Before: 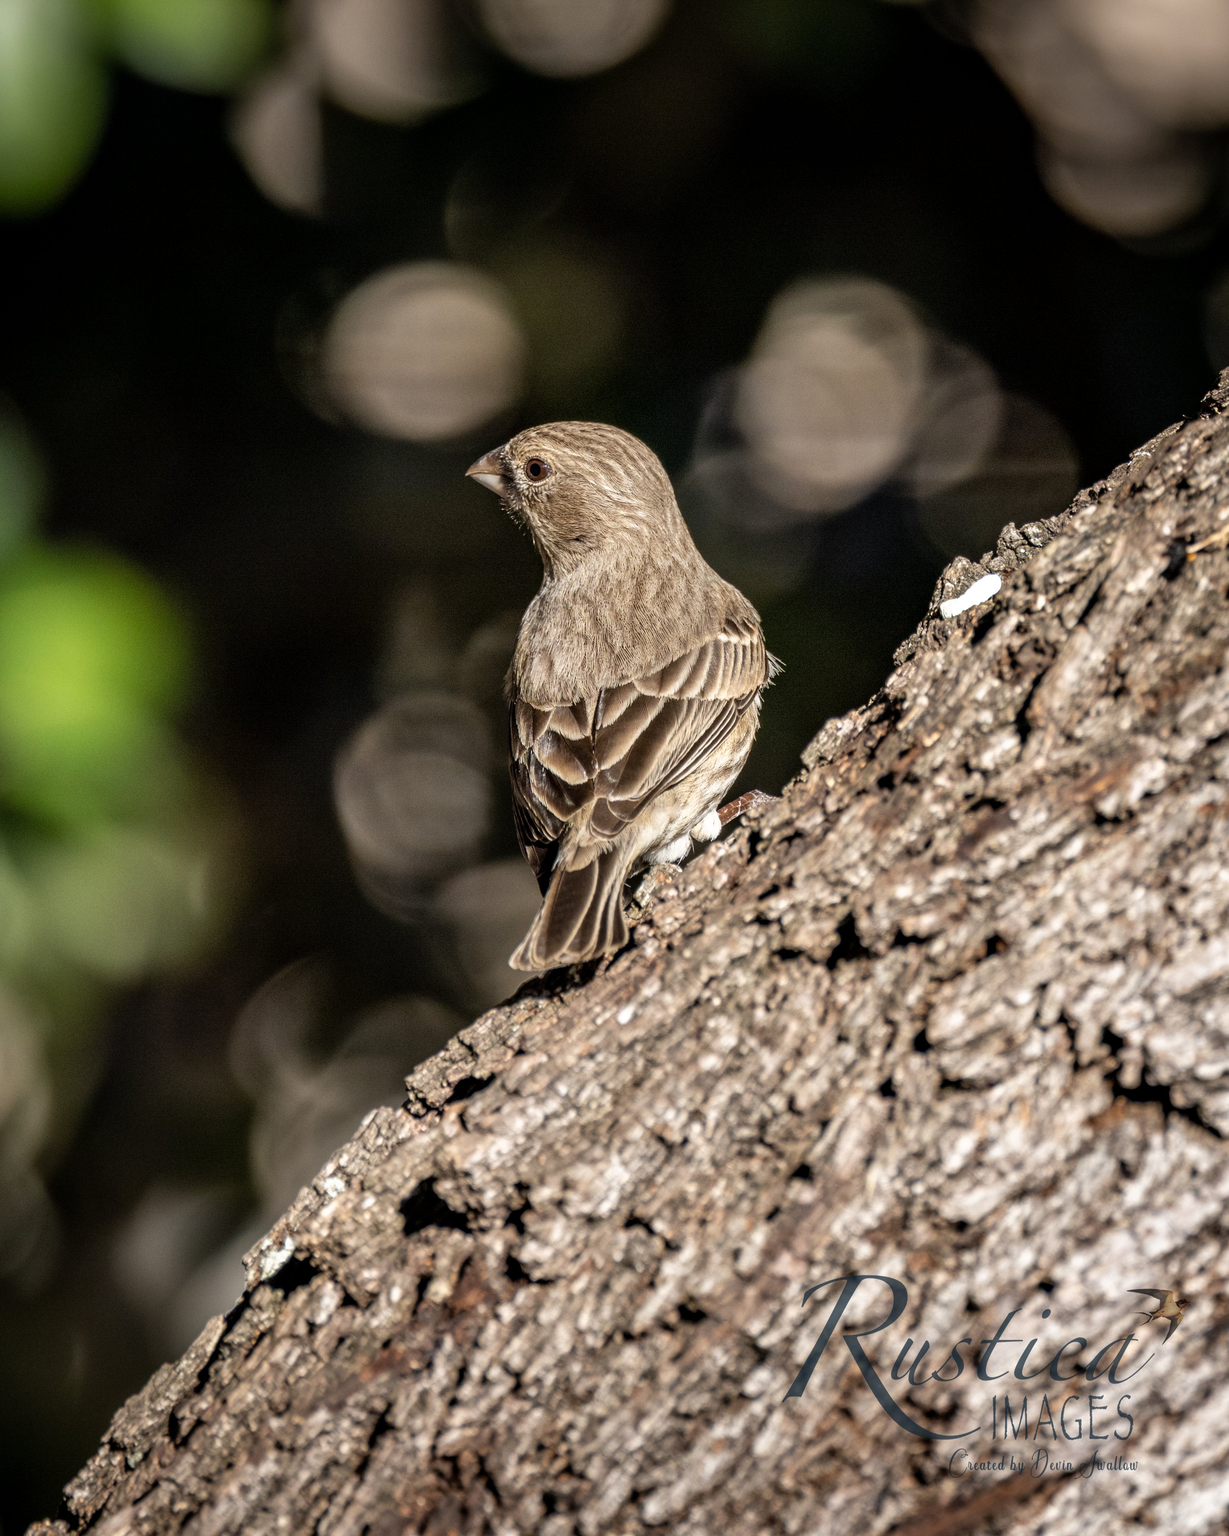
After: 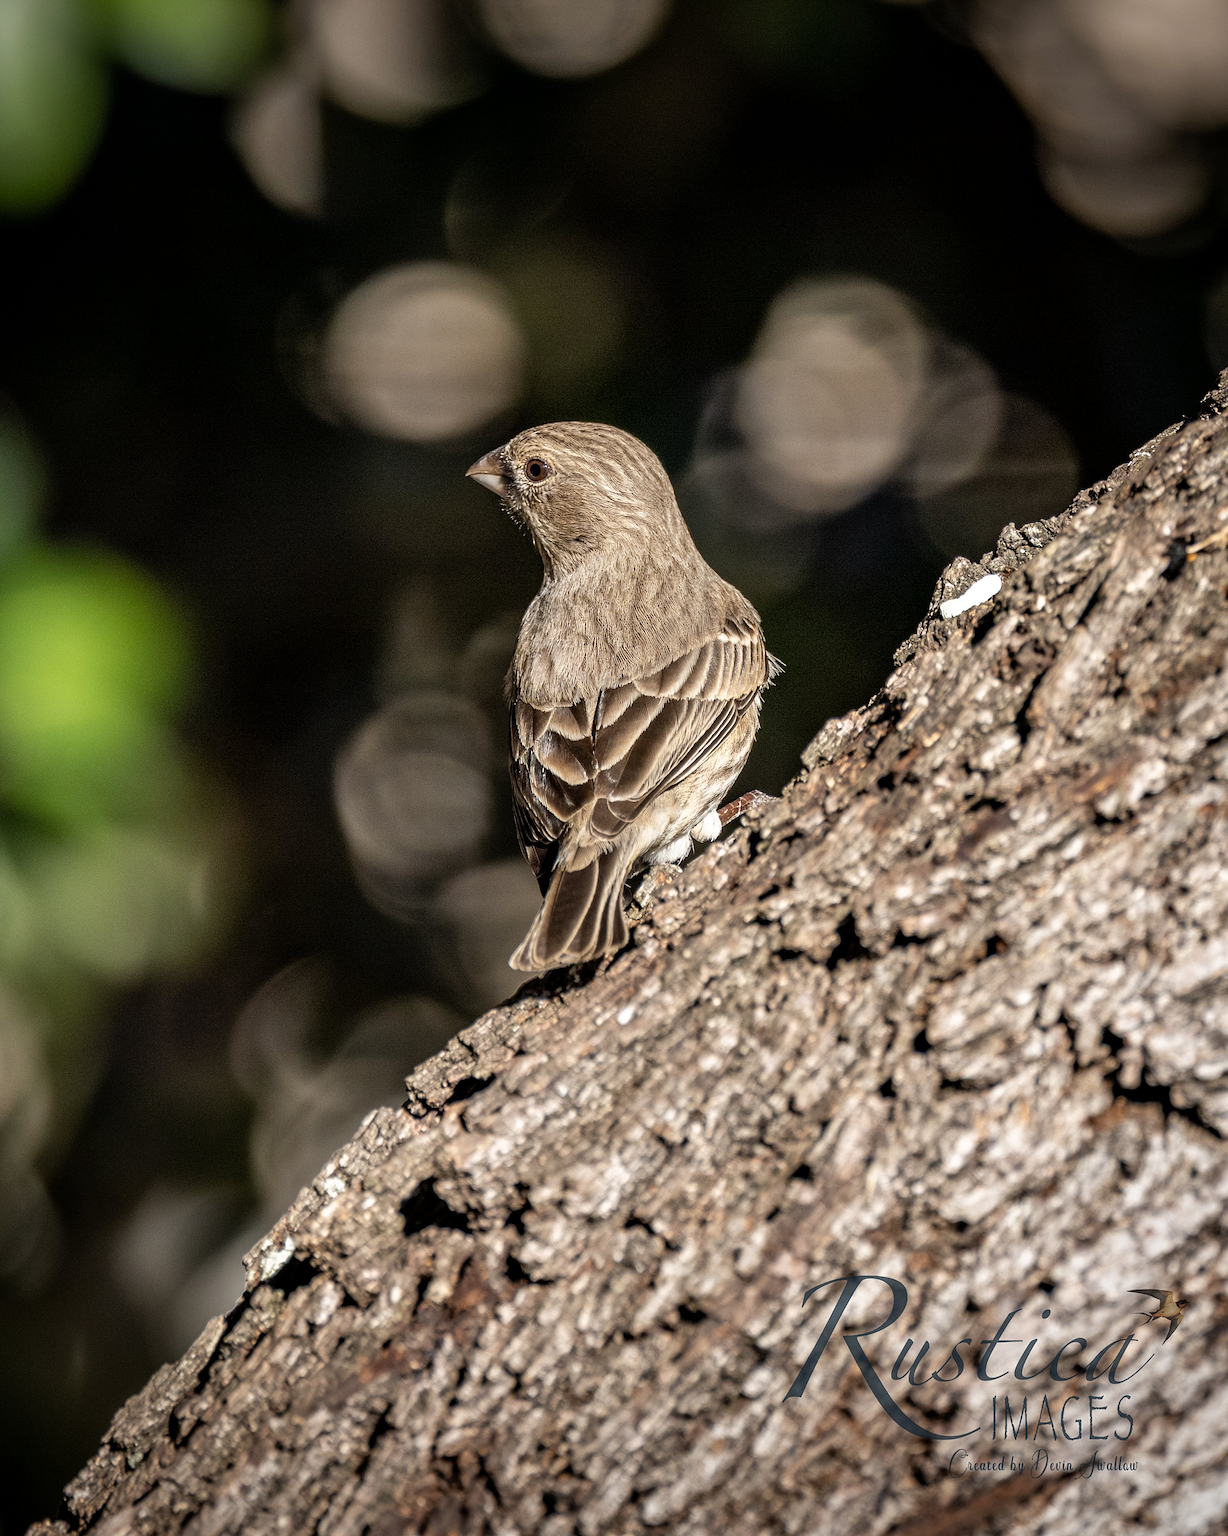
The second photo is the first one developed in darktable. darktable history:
sharpen: on, module defaults
vignetting: brightness -0.383, saturation 0.017, unbound false
